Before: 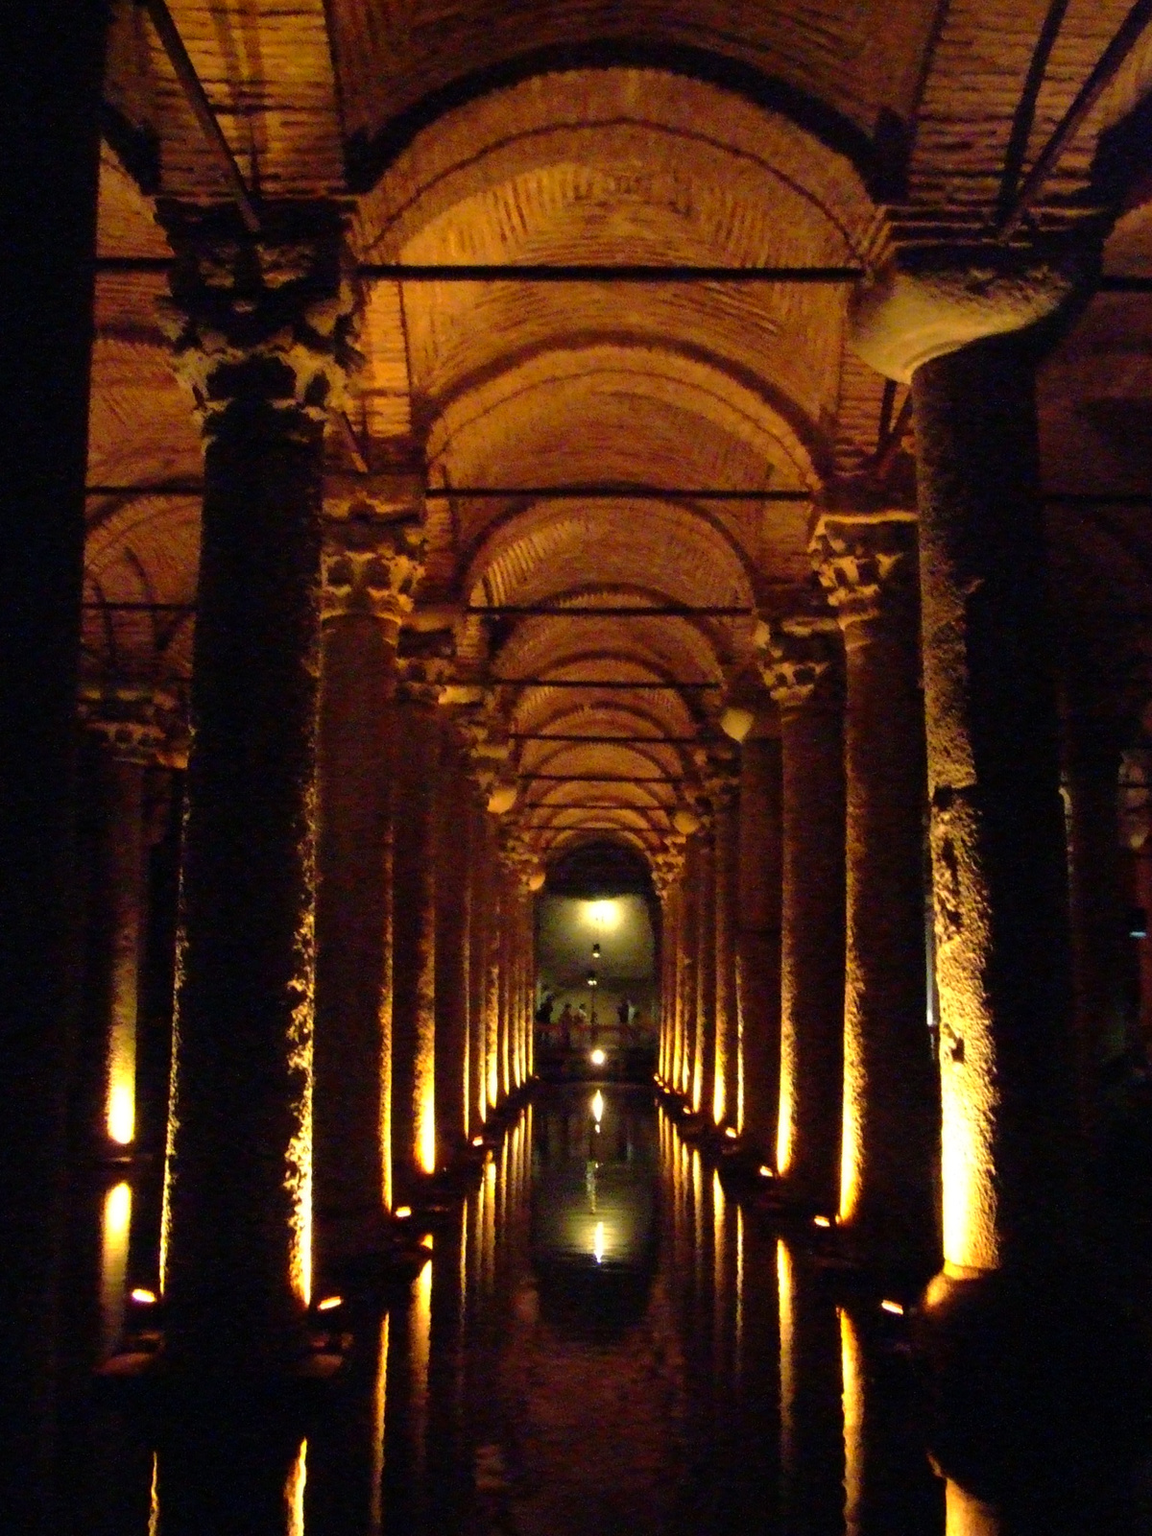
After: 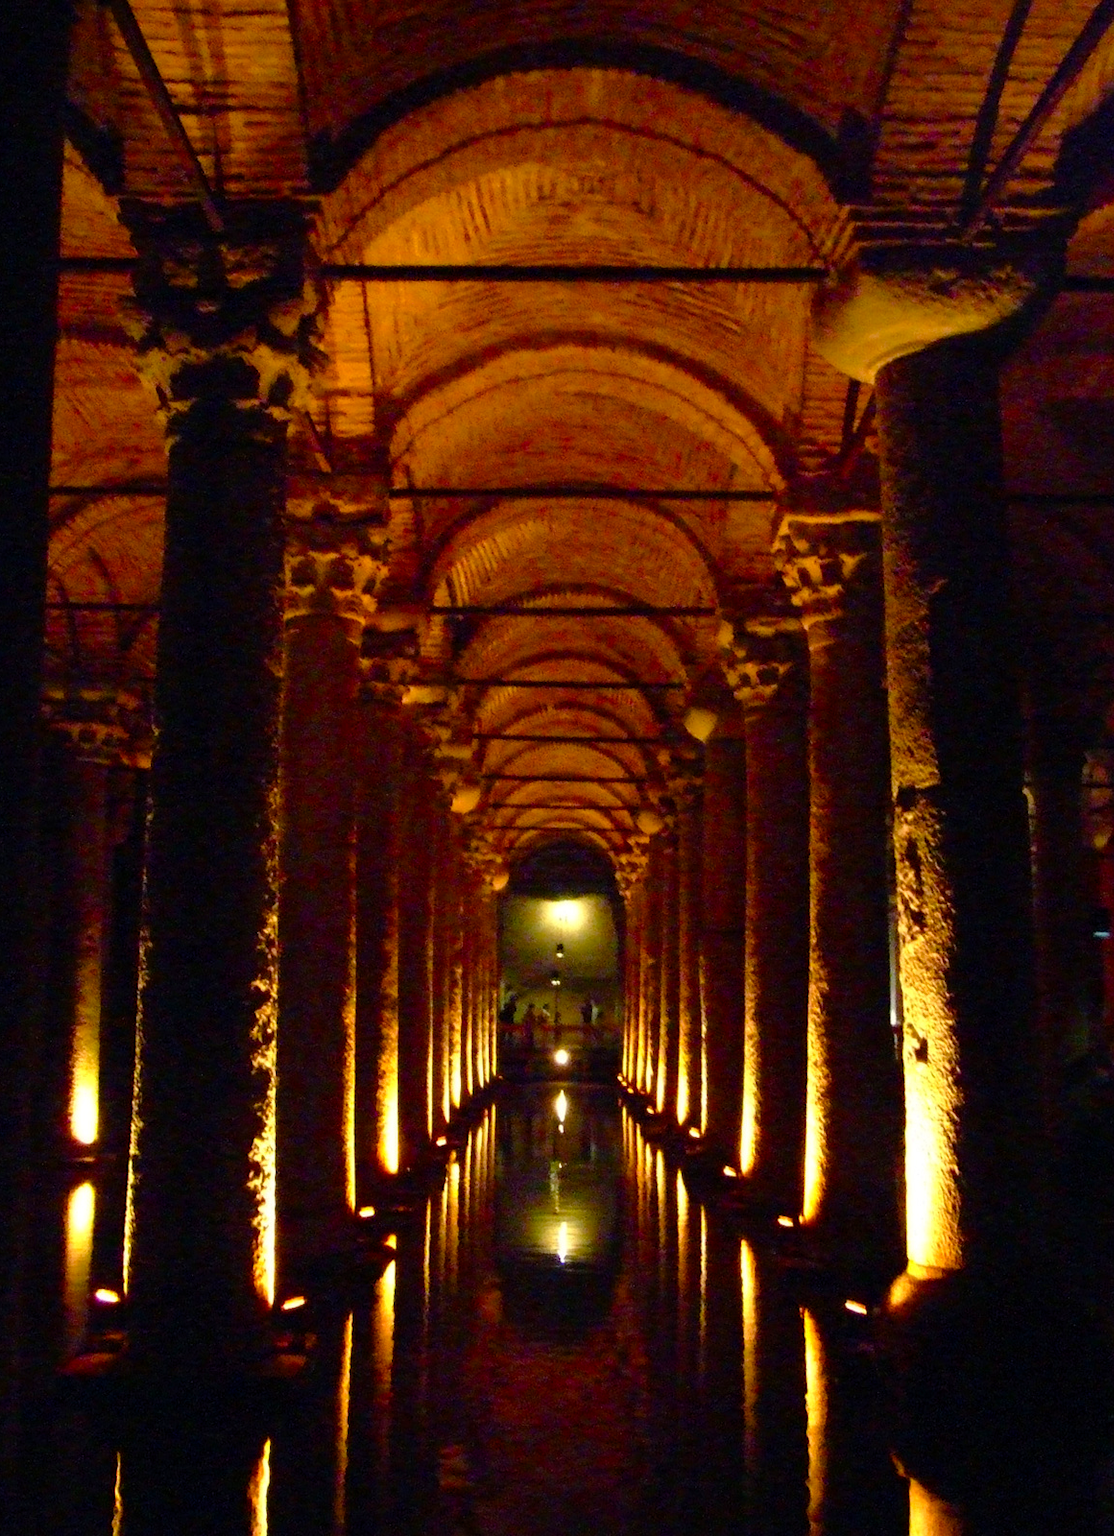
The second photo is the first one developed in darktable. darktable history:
color balance rgb: perceptual saturation grading › global saturation 20%, perceptual saturation grading › highlights -25%, perceptual saturation grading › shadows 25%
color correction: saturation 1.11
crop and rotate: left 3.238%
